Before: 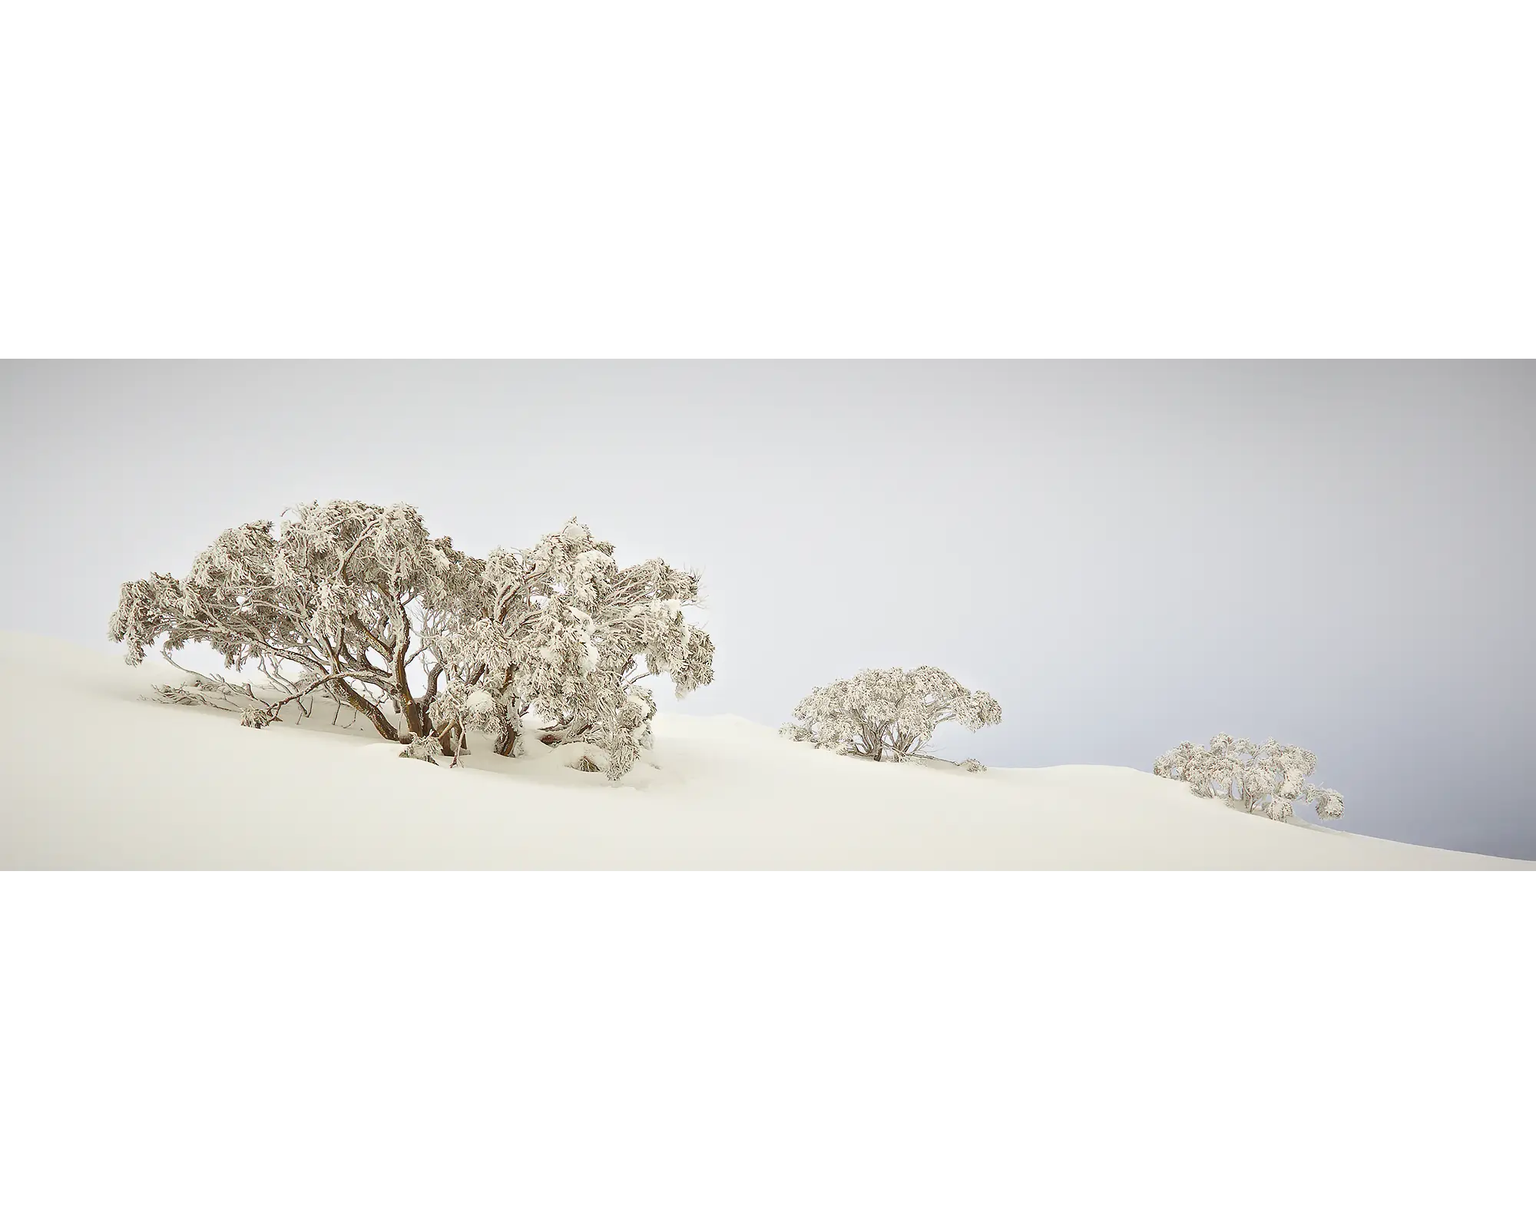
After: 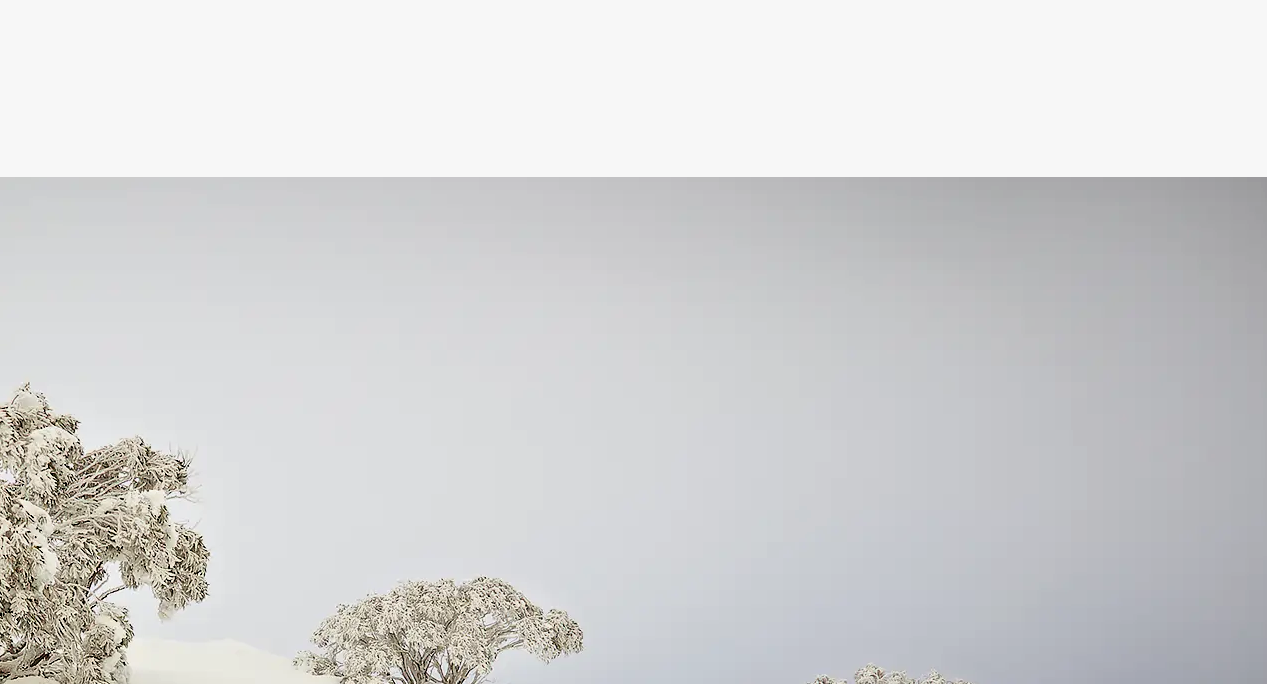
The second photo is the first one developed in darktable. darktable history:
exposure: black level correction 0.011, exposure -0.484 EV, compensate highlight preservation false
crop: left 36.096%, top 18.165%, right 0.526%, bottom 38.901%
levels: levels [0.055, 0.477, 0.9]
